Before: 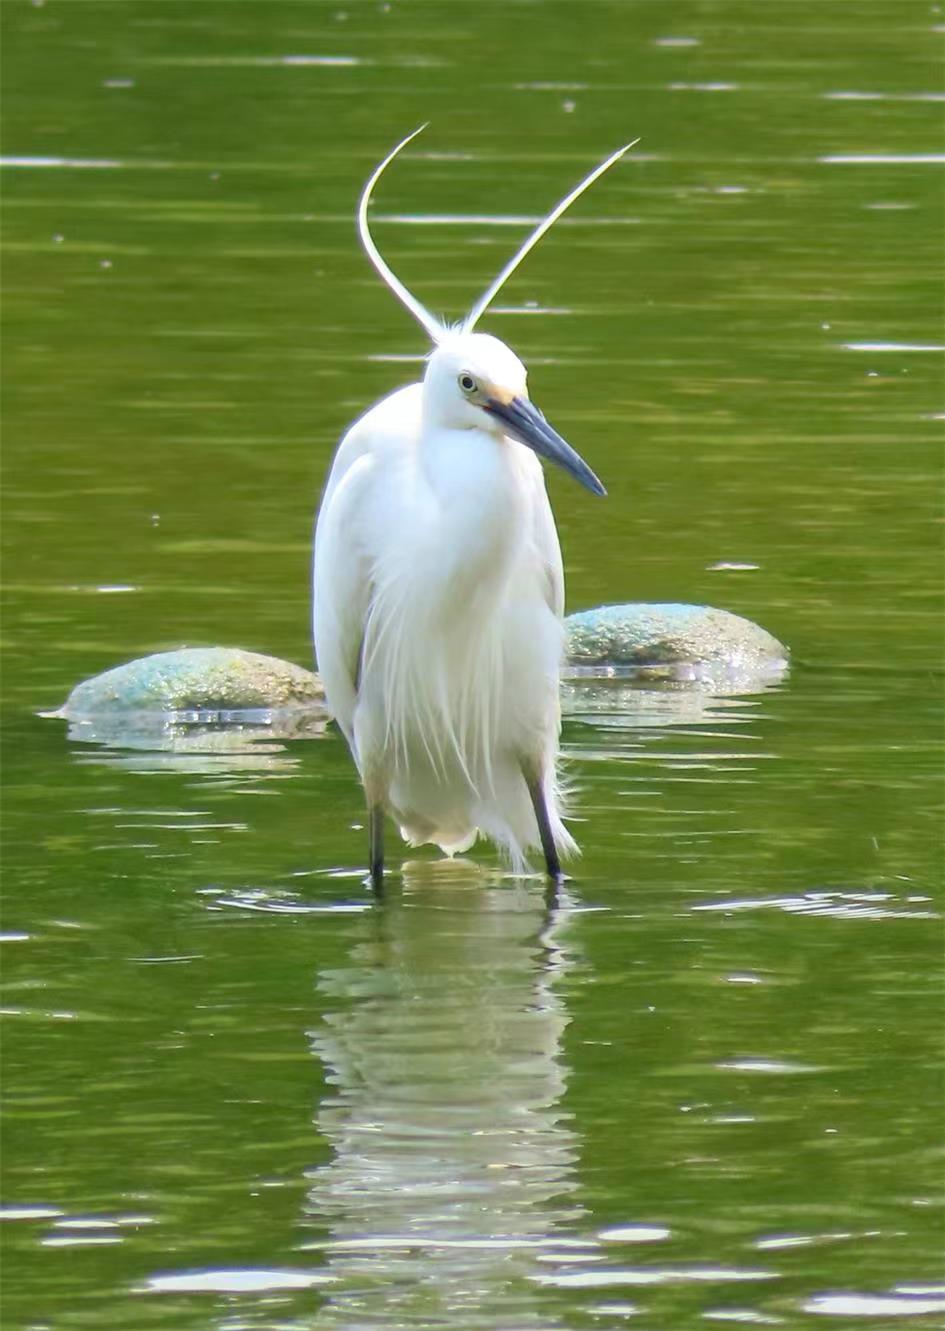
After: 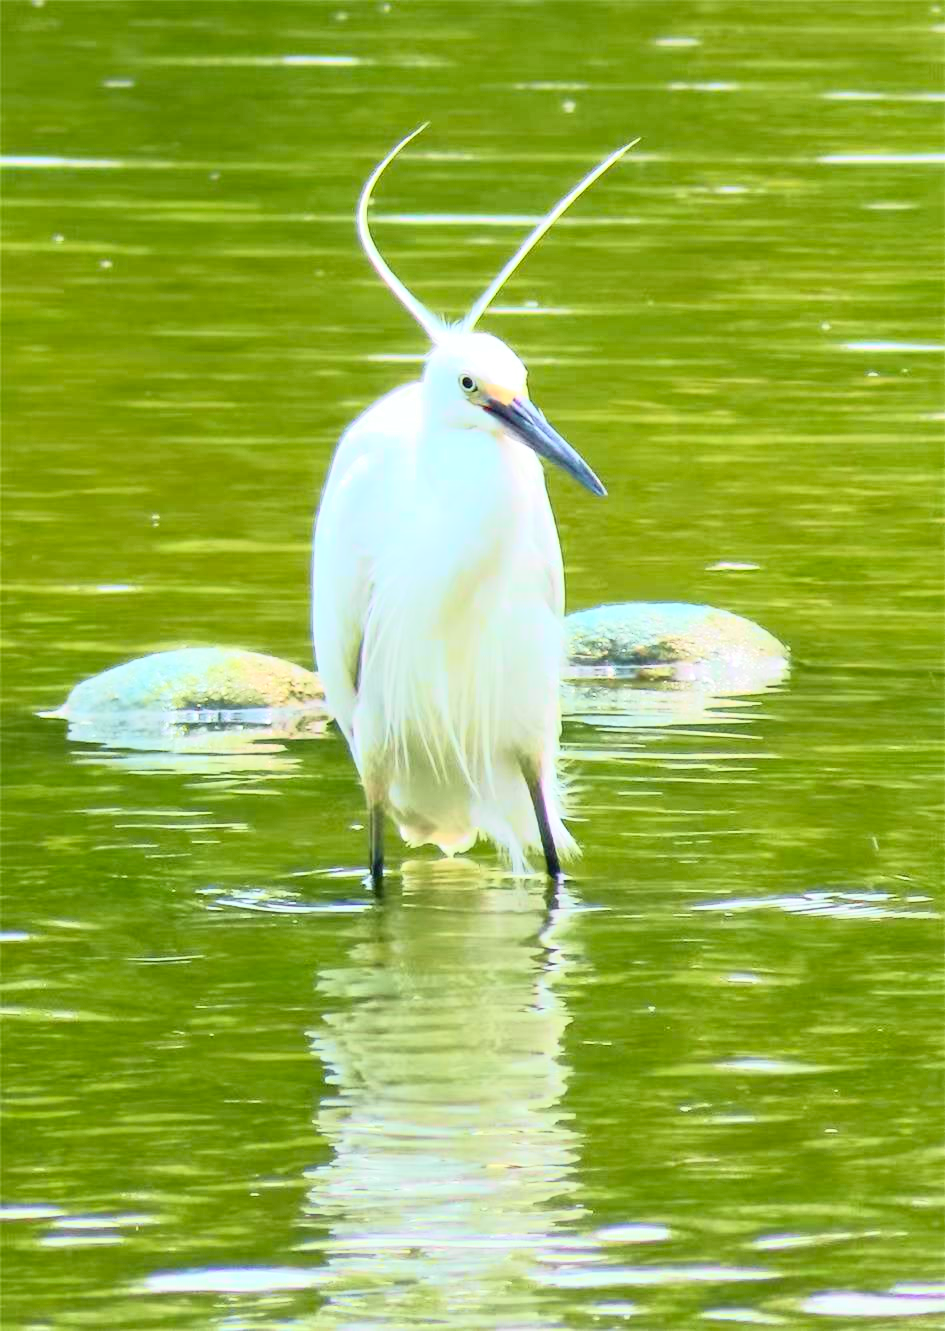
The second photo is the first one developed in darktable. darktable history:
exposure: exposure 0.49 EV, compensate highlight preservation false
tone equalizer: -7 EV 0.117 EV, edges refinement/feathering 500, mask exposure compensation -1.57 EV, preserve details no
tone curve: curves: ch0 [(0, 0) (0.046, 0.031) (0.163, 0.114) (0.391, 0.432) (0.488, 0.561) (0.695, 0.839) (0.785, 0.904) (1, 0.965)]; ch1 [(0, 0) (0.248, 0.252) (0.427, 0.412) (0.482, 0.462) (0.499, 0.497) (0.518, 0.52) (0.535, 0.577) (0.585, 0.623) (0.679, 0.743) (0.788, 0.809) (1, 1)]; ch2 [(0, 0) (0.313, 0.262) (0.427, 0.417) (0.473, 0.47) (0.503, 0.503) (0.523, 0.515) (0.557, 0.596) (0.598, 0.646) (0.708, 0.771) (1, 1)], color space Lab, independent channels, preserve colors none
